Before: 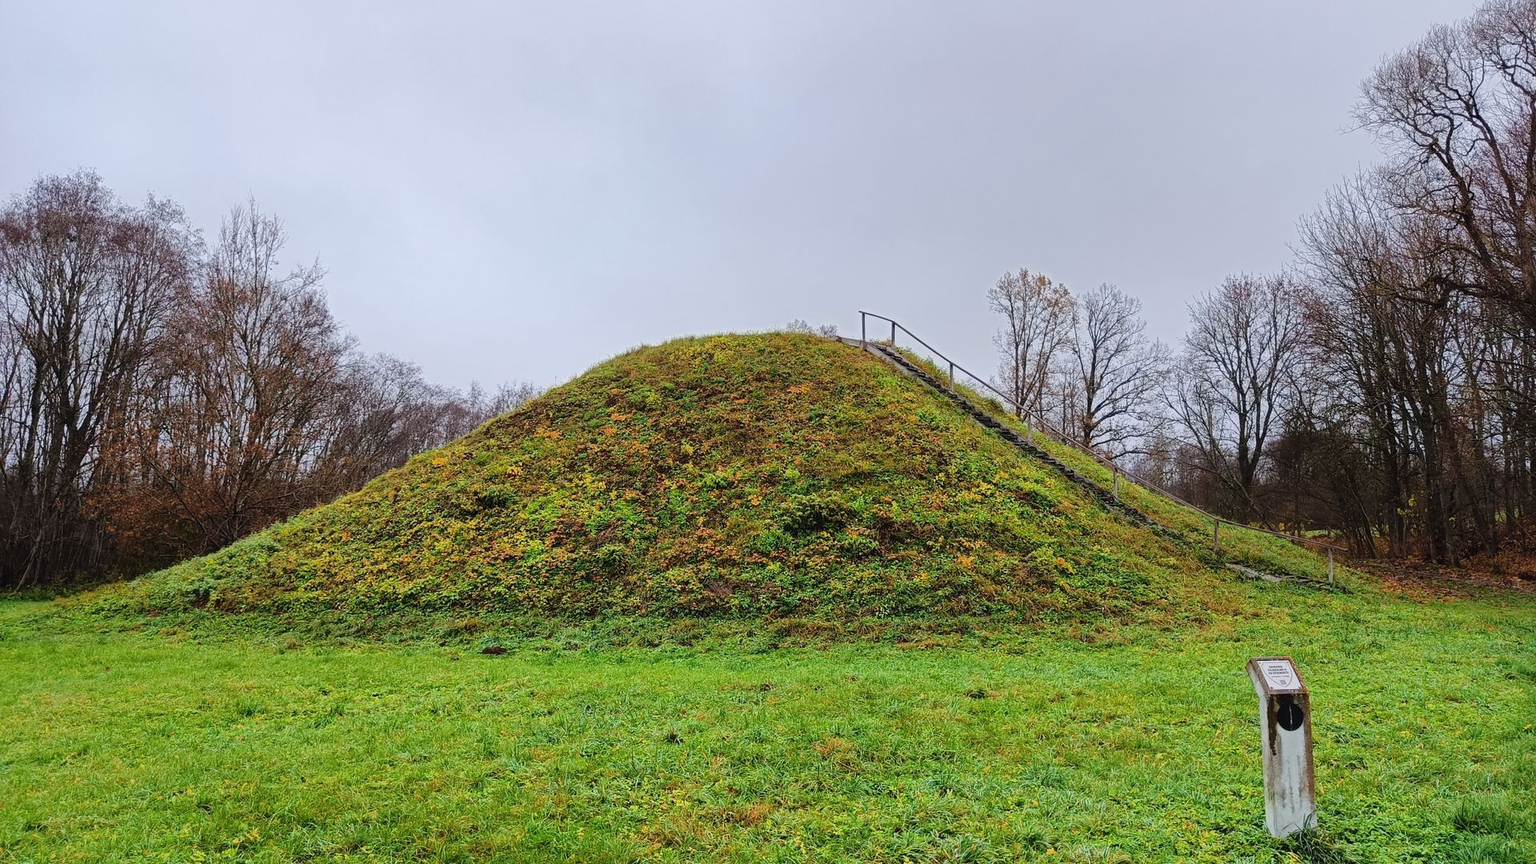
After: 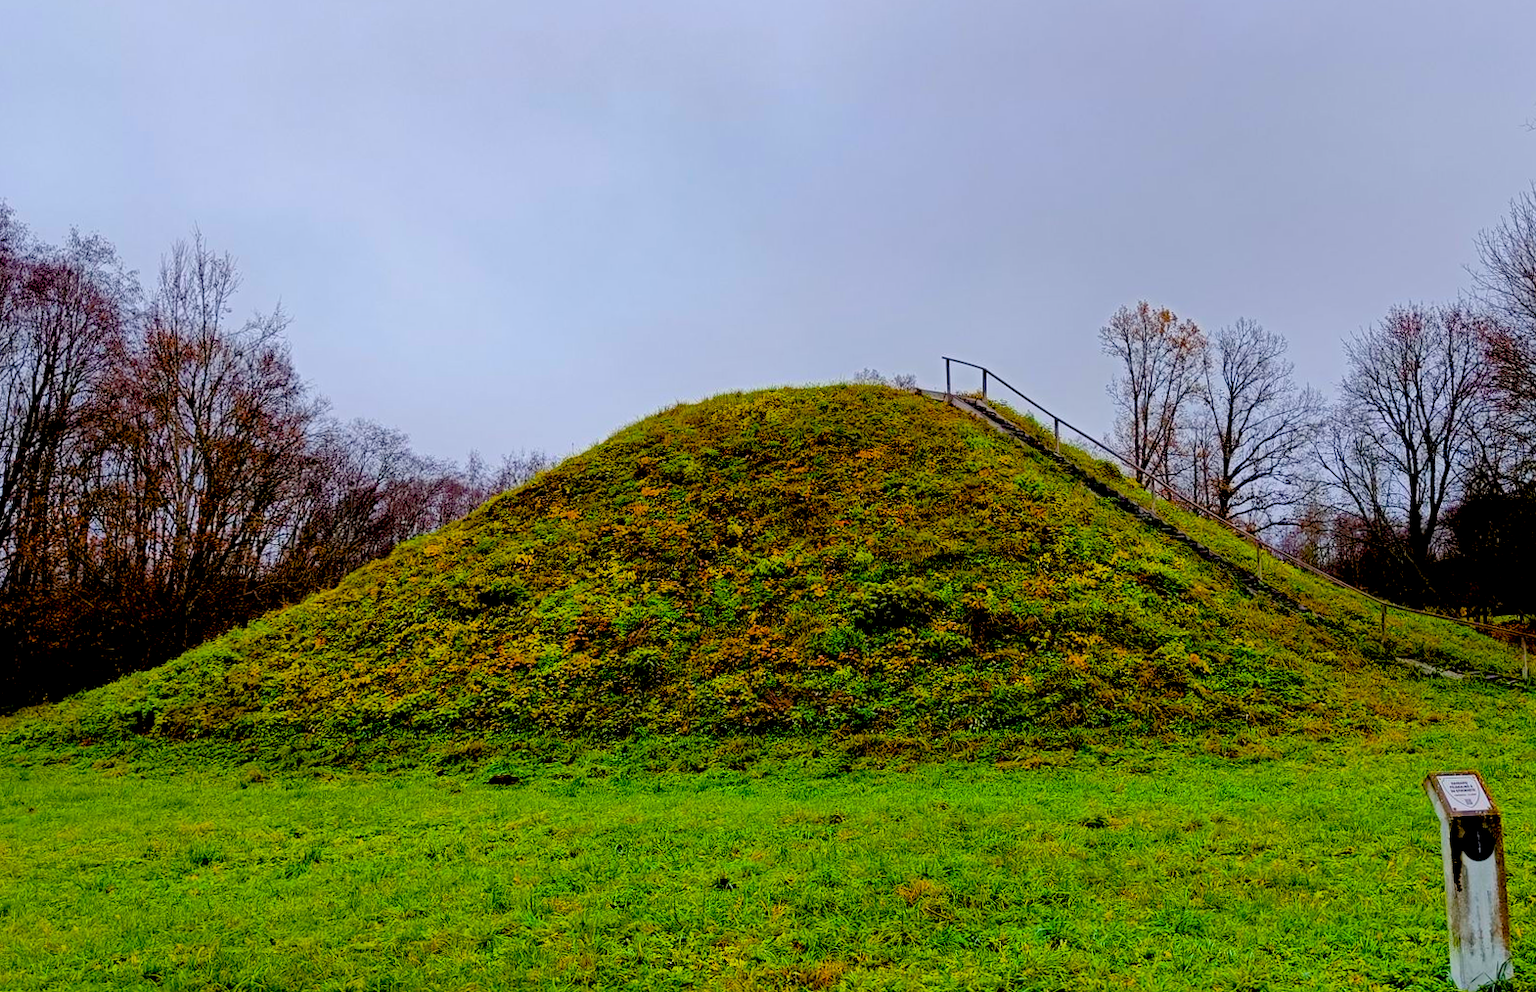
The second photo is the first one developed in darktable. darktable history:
color balance rgb: linear chroma grading › global chroma 23.15%, perceptual saturation grading › global saturation 28.7%, perceptual saturation grading › mid-tones 12.04%, perceptual saturation grading › shadows 10.19%, global vibrance 22.22%
exposure: black level correction 0.046, exposure -0.228 EV, compensate highlight preservation false
crop and rotate: angle 1°, left 4.281%, top 0.642%, right 11.383%, bottom 2.486%
